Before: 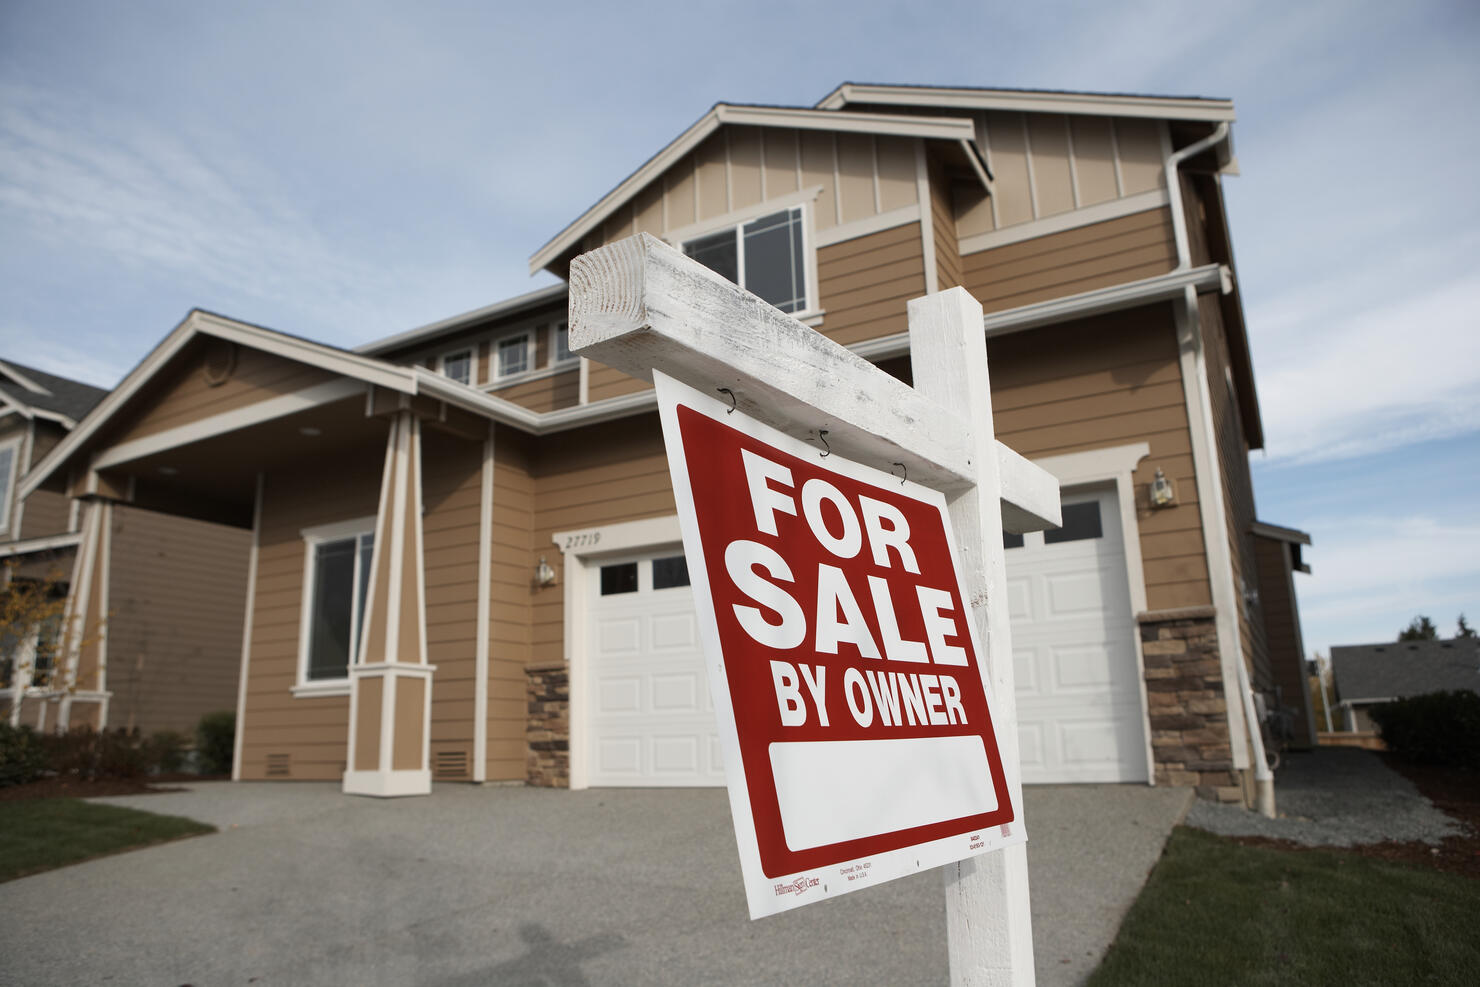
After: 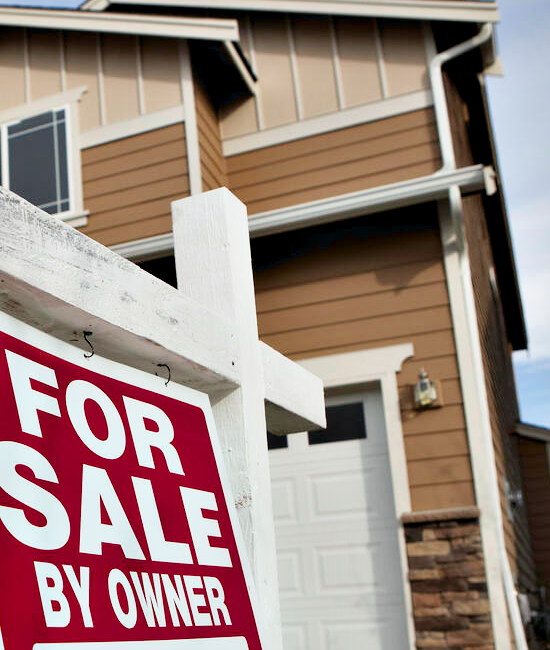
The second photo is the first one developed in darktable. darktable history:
contrast equalizer: octaves 7, y [[0.6 ×6], [0.55 ×6], [0 ×6], [0 ×6], [0 ×6]]
filmic rgb: black relative exposure -11.31 EV, white relative exposure 3.23 EV, hardness 6.8
crop and rotate: left 49.73%, top 10.085%, right 13.08%, bottom 24.038%
